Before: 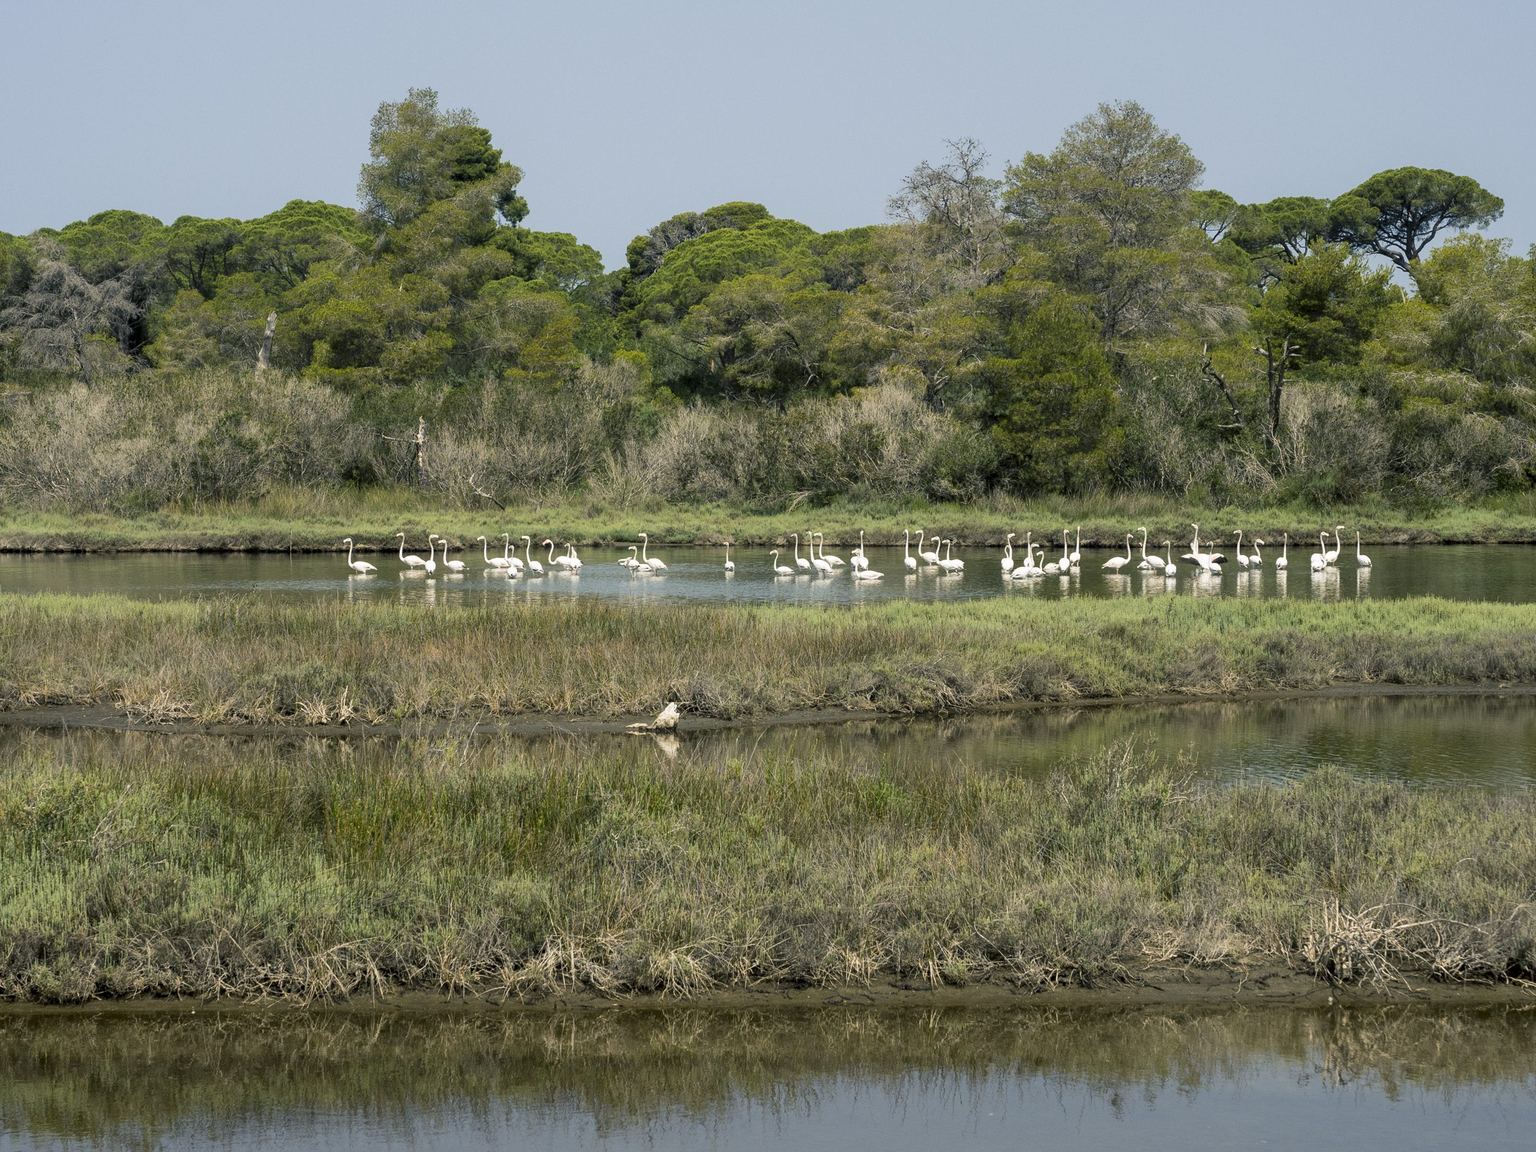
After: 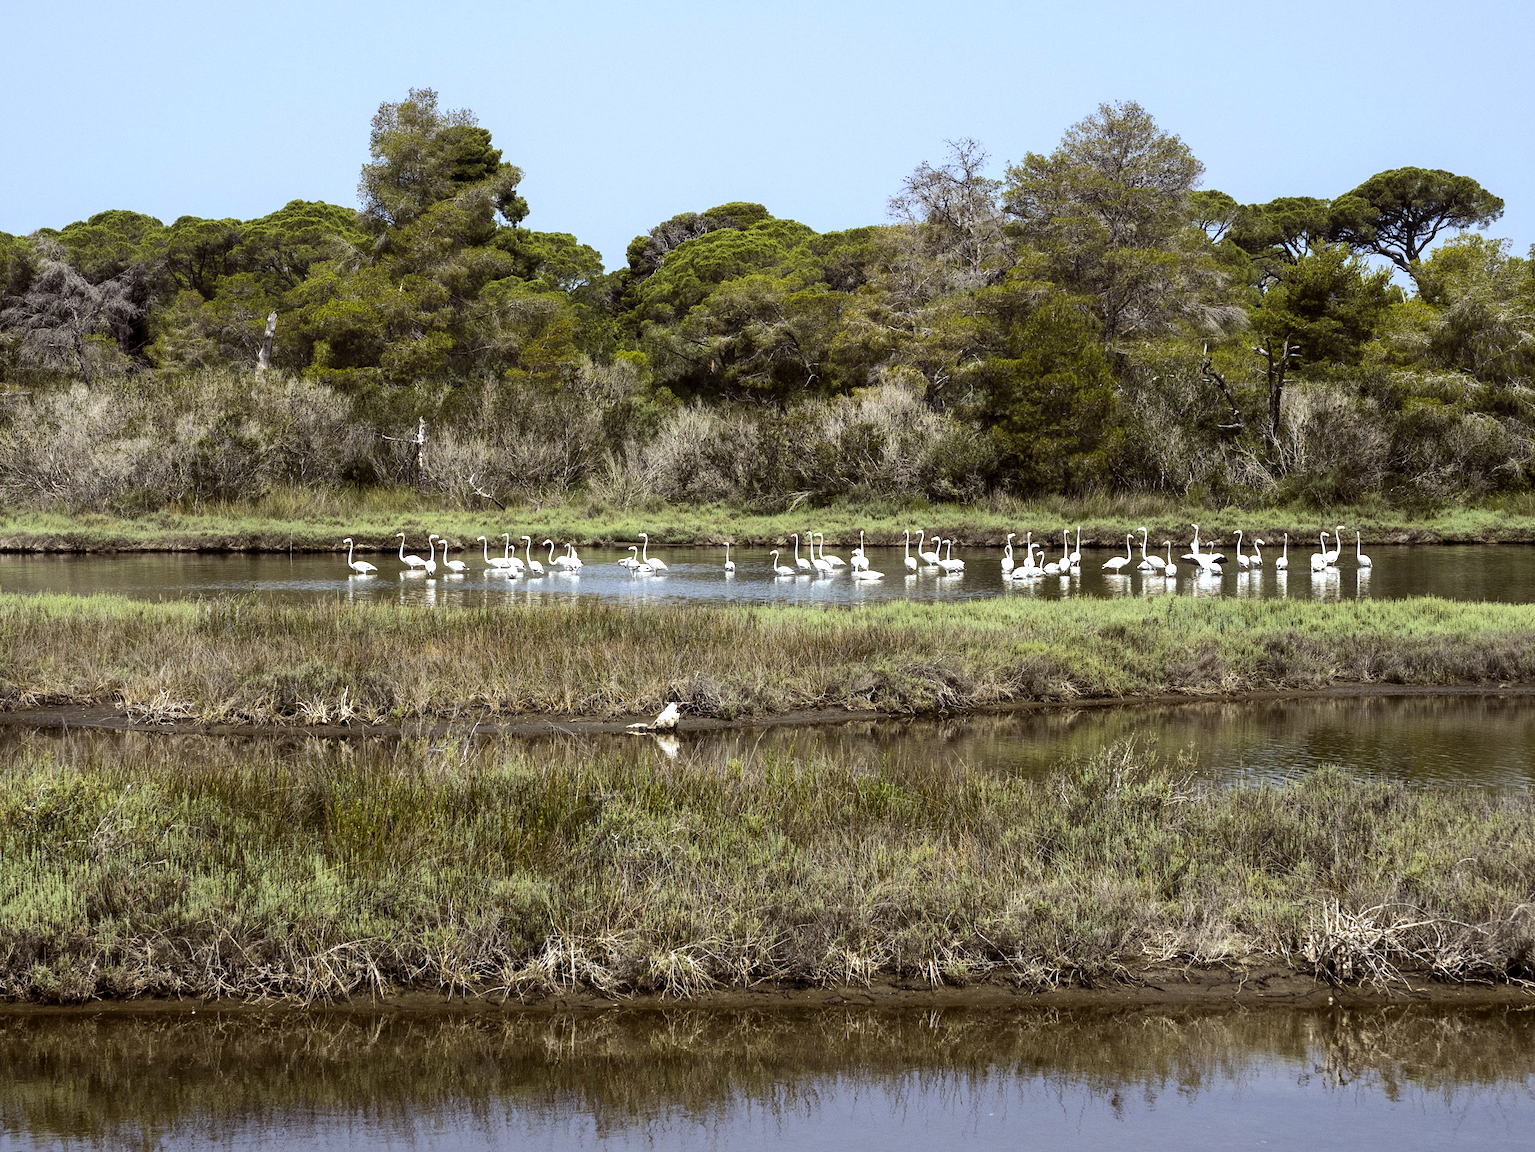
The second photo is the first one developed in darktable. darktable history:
rgb levels: mode RGB, independent channels, levels [[0, 0.5, 1], [0, 0.521, 1], [0, 0.536, 1]]
white balance: red 0.931, blue 1.11
tone equalizer: -8 EV -0.75 EV, -7 EV -0.7 EV, -6 EV -0.6 EV, -5 EV -0.4 EV, -3 EV 0.4 EV, -2 EV 0.6 EV, -1 EV 0.7 EV, +0 EV 0.75 EV, edges refinement/feathering 500, mask exposure compensation -1.57 EV, preserve details no
